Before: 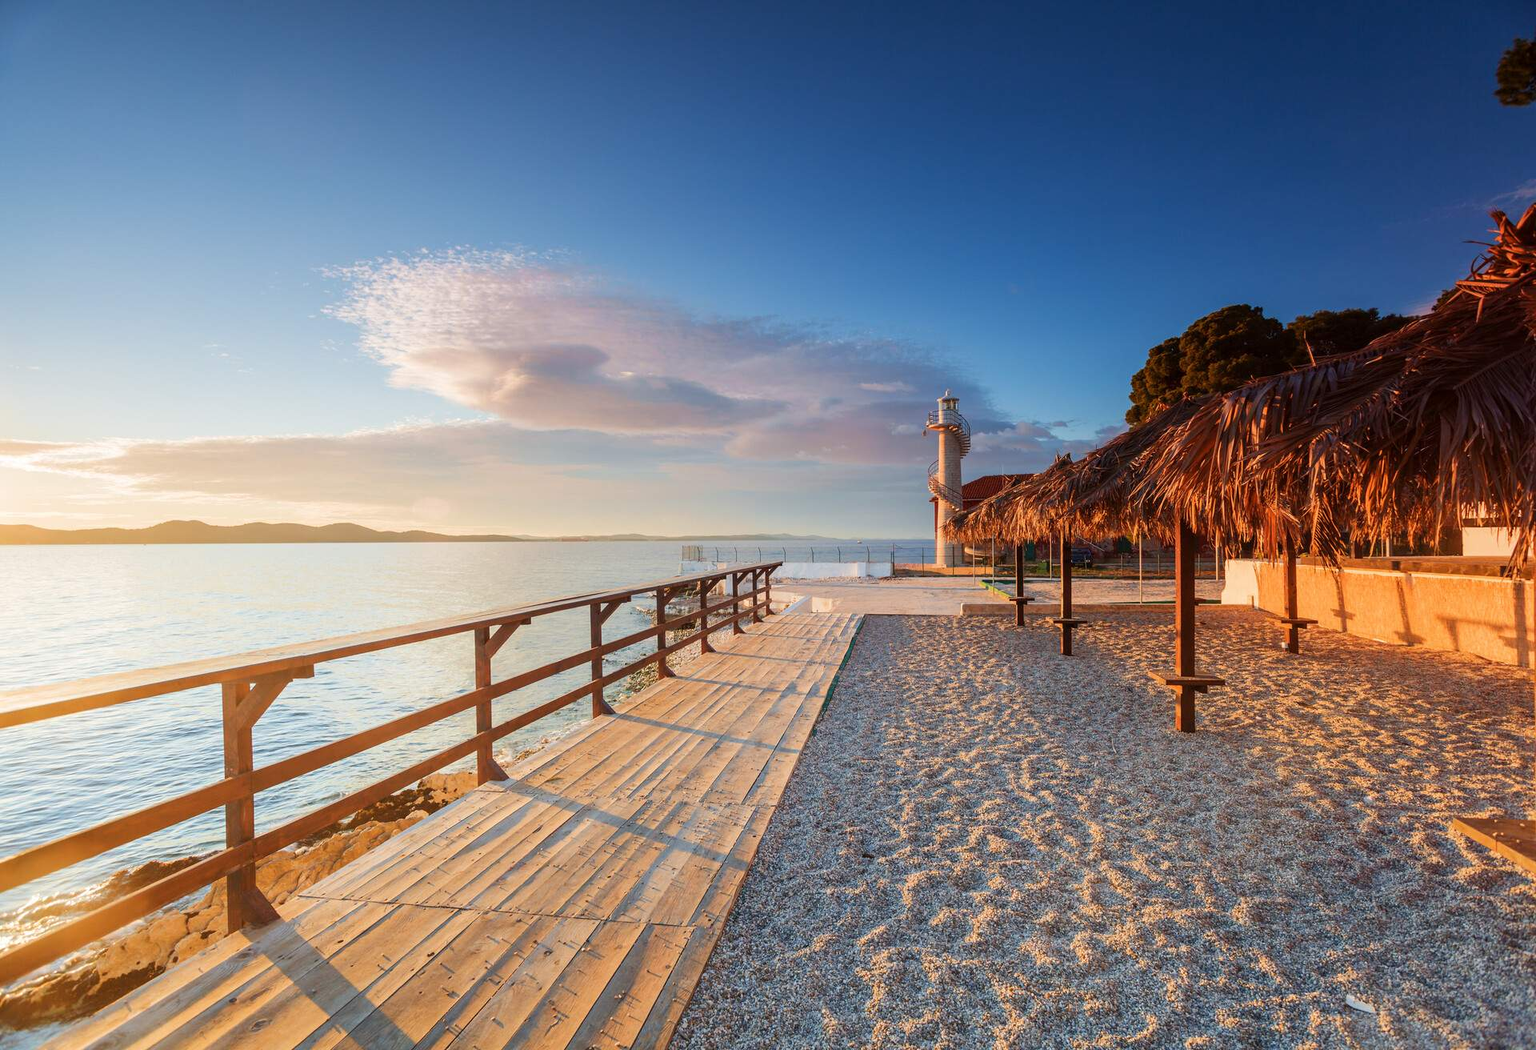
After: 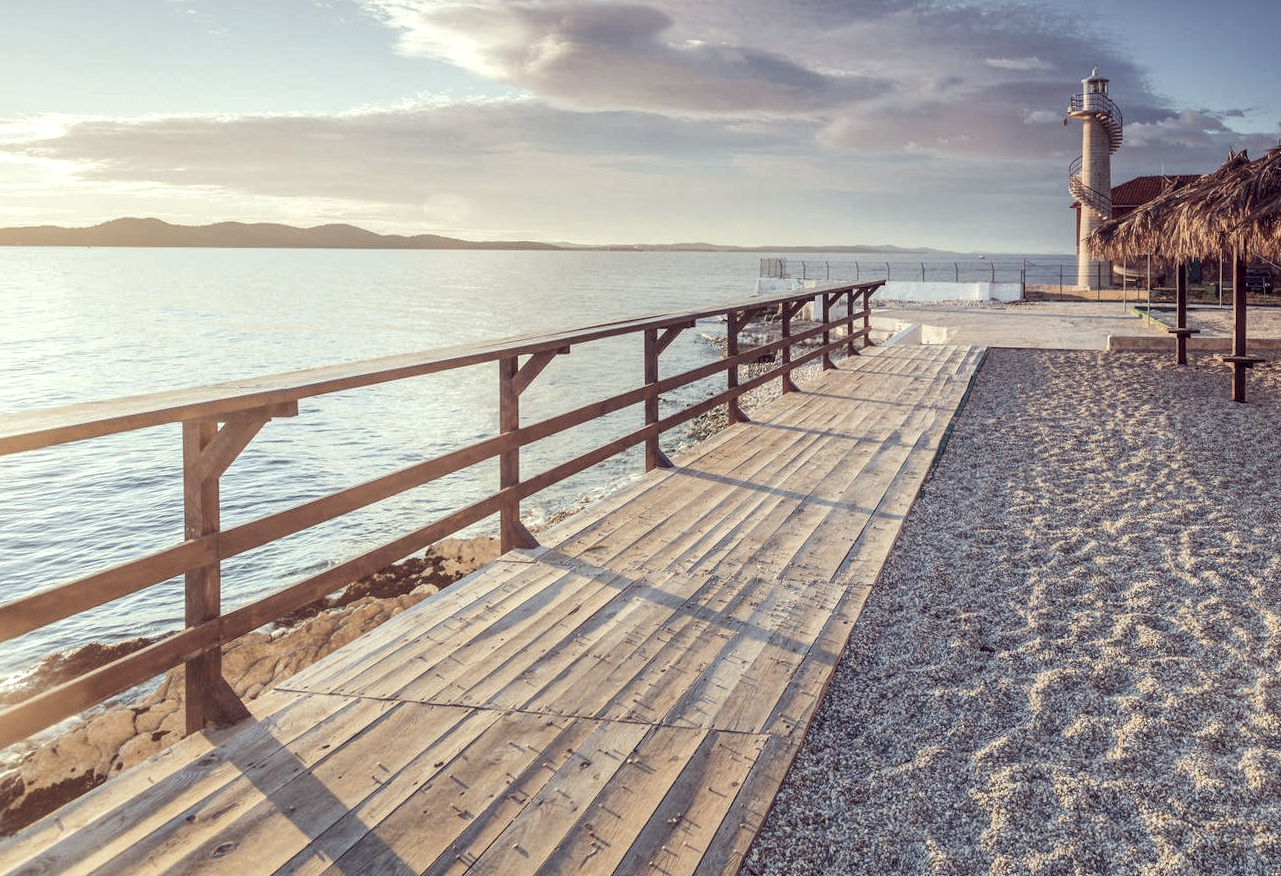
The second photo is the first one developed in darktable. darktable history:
color correction: highlights a* -20.17, highlights b* 20.27, shadows a* 20.03, shadows b* -20.46, saturation 0.43
local contrast: highlights 99%, shadows 86%, detail 160%, midtone range 0.2
tone equalizer: on, module defaults
crop and rotate: angle -0.82°, left 3.85%, top 31.828%, right 27.992%
white balance: red 1.066, blue 1.119
